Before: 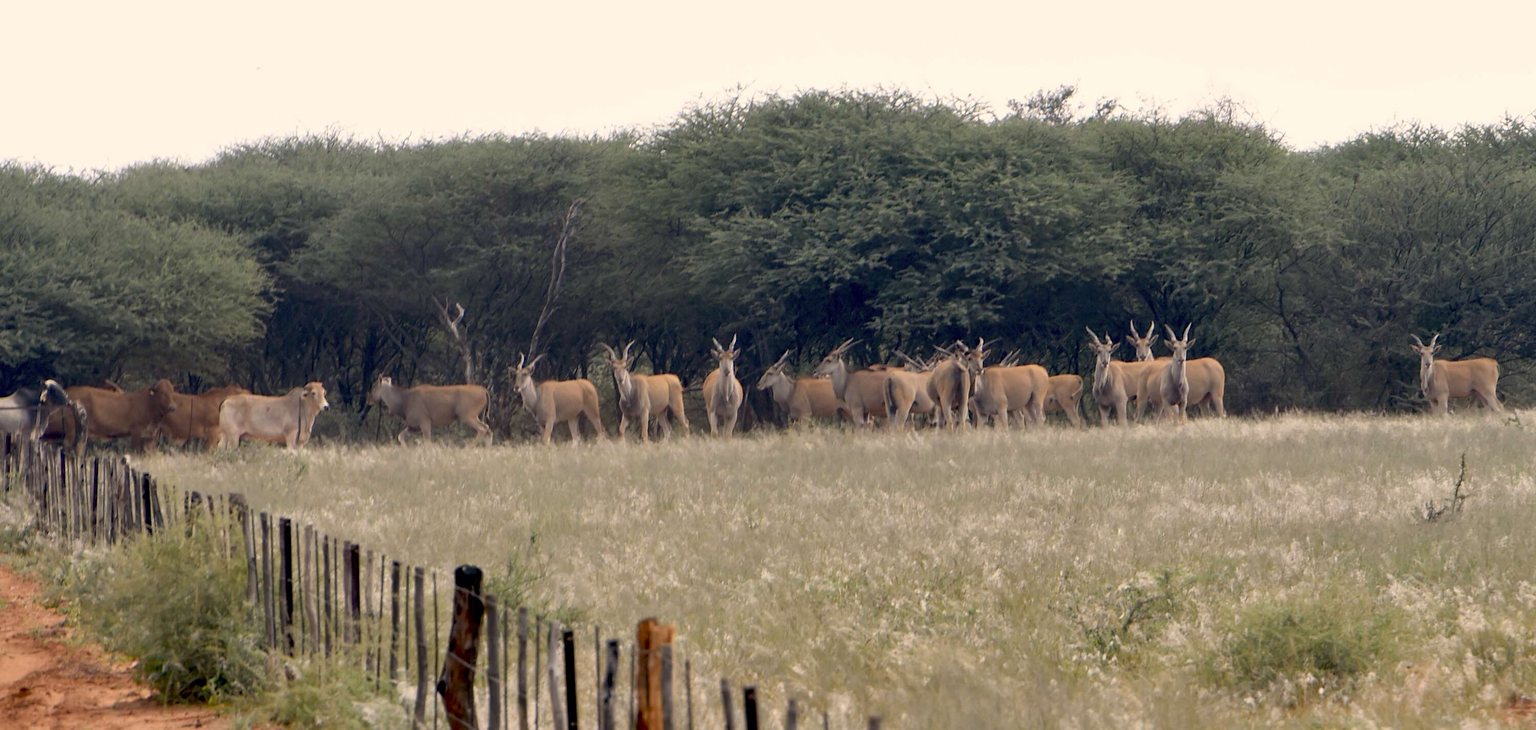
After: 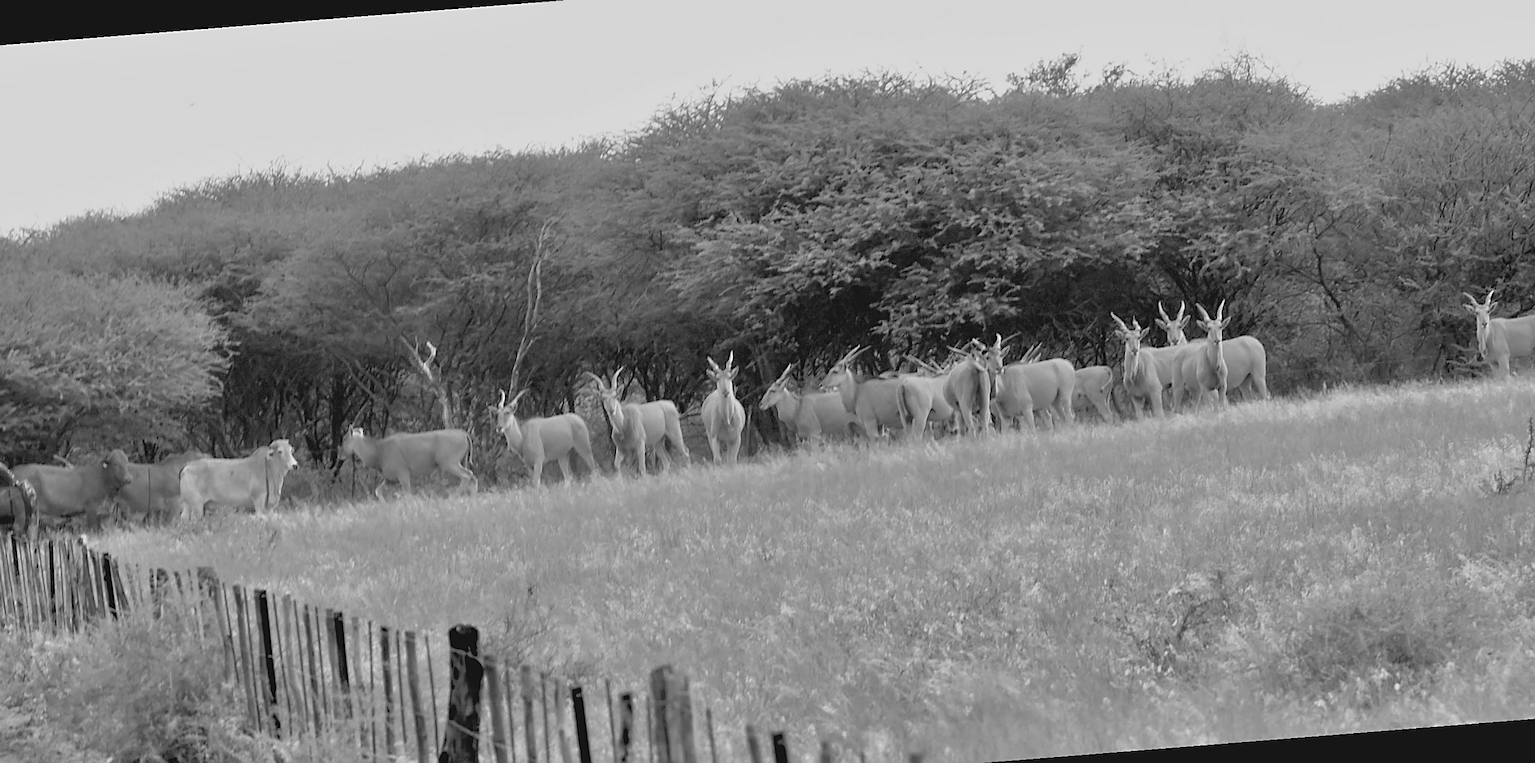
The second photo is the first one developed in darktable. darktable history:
lowpass: radius 0.1, contrast 0.85, saturation 1.1, unbound 0
tone equalizer: -7 EV 0.15 EV, -6 EV 0.6 EV, -5 EV 1.15 EV, -4 EV 1.33 EV, -3 EV 1.15 EV, -2 EV 0.6 EV, -1 EV 0.15 EV, mask exposure compensation -0.5 EV
monochrome: a 14.95, b -89.96
sharpen: on, module defaults
rotate and perspective: rotation -4.57°, crop left 0.054, crop right 0.944, crop top 0.087, crop bottom 0.914
